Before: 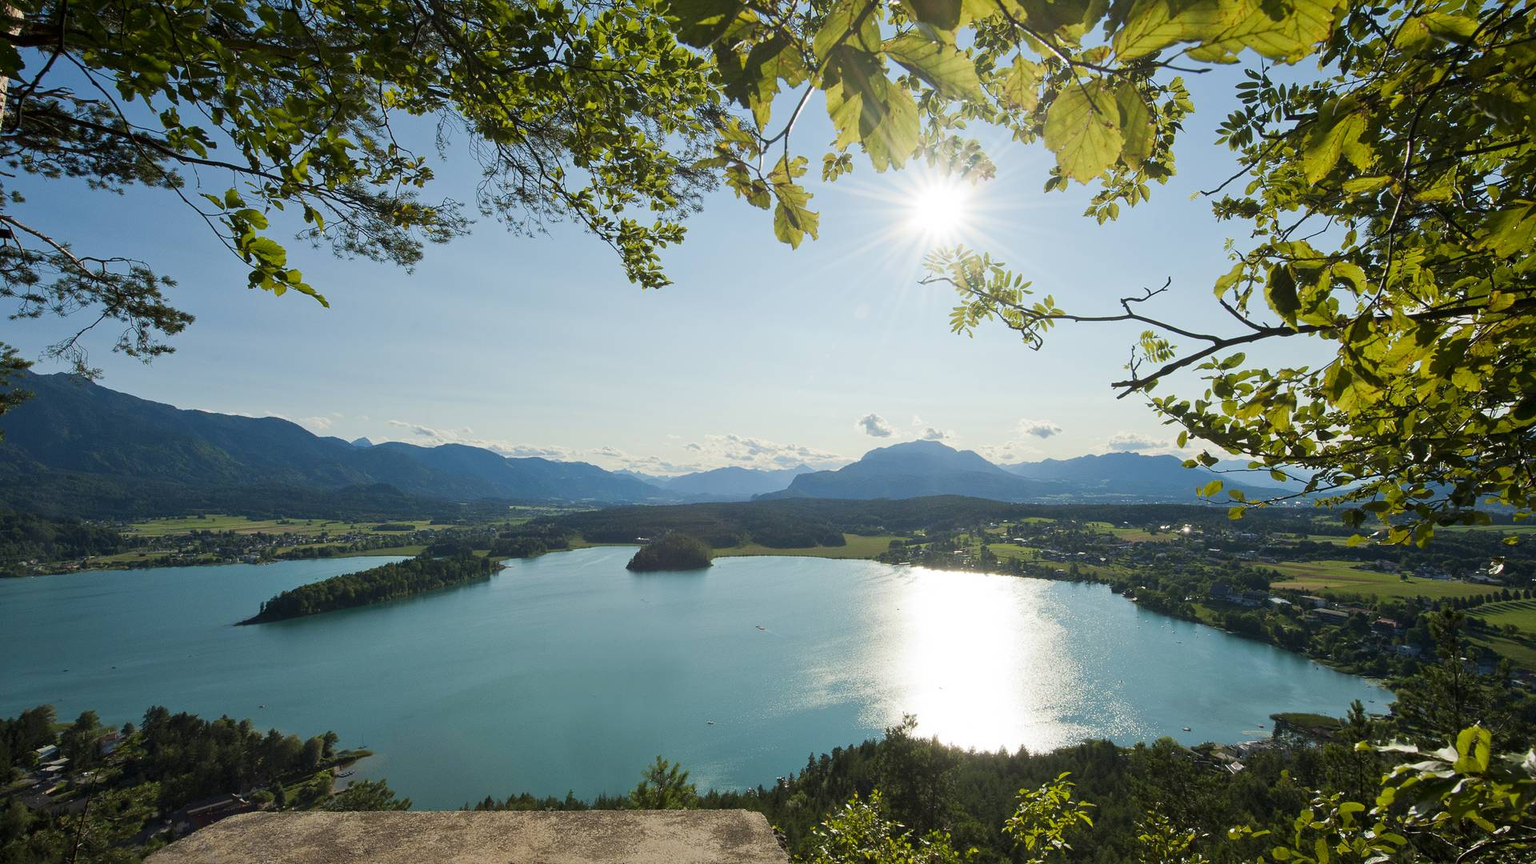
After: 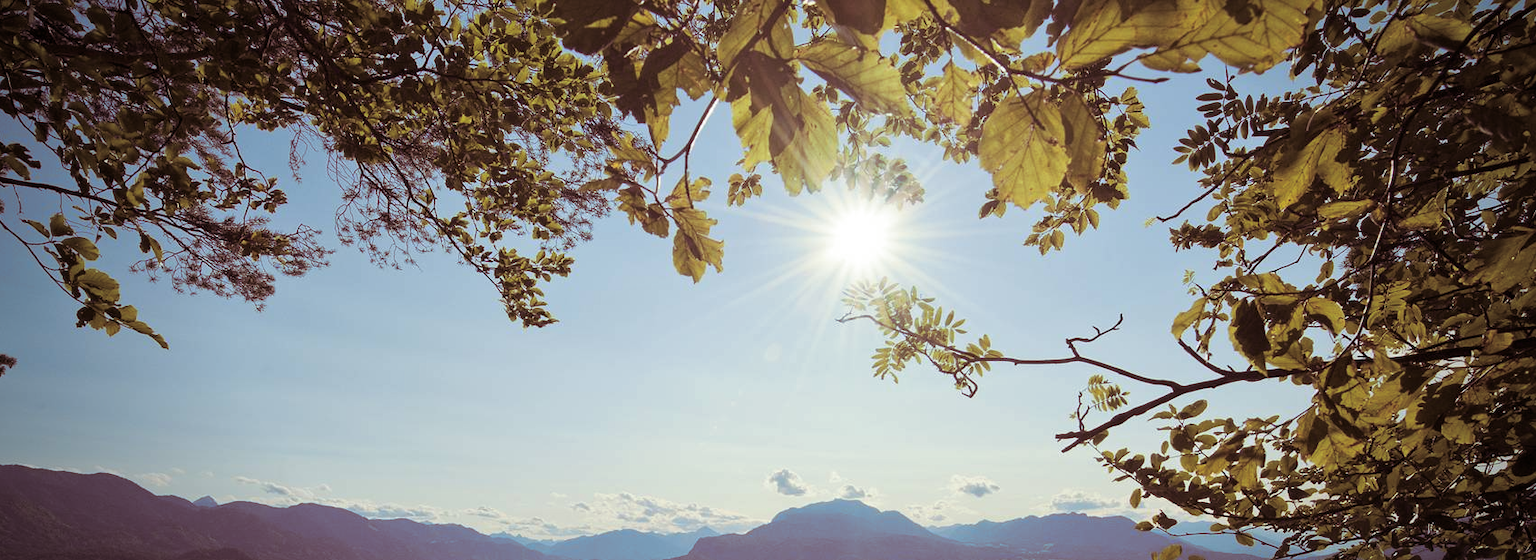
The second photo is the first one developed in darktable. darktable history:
crop and rotate: left 11.812%, bottom 42.776%
split-toning: shadows › hue 360°
vignetting: fall-off start 70.97%, brightness -0.584, saturation -0.118, width/height ratio 1.333
tone equalizer: on, module defaults
